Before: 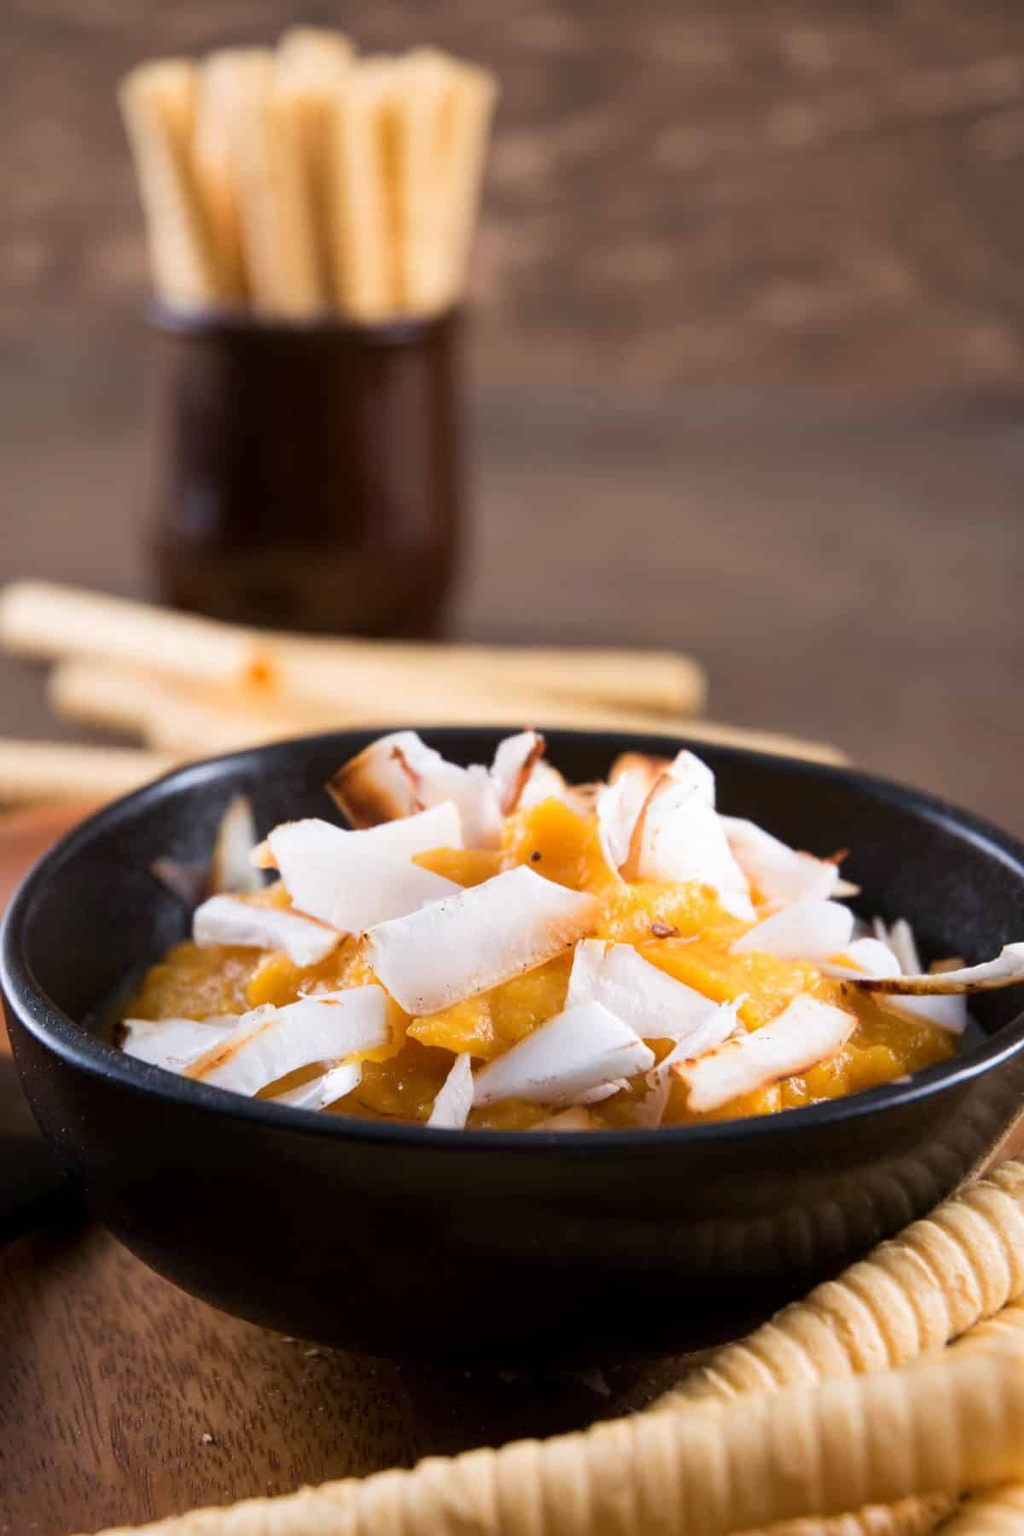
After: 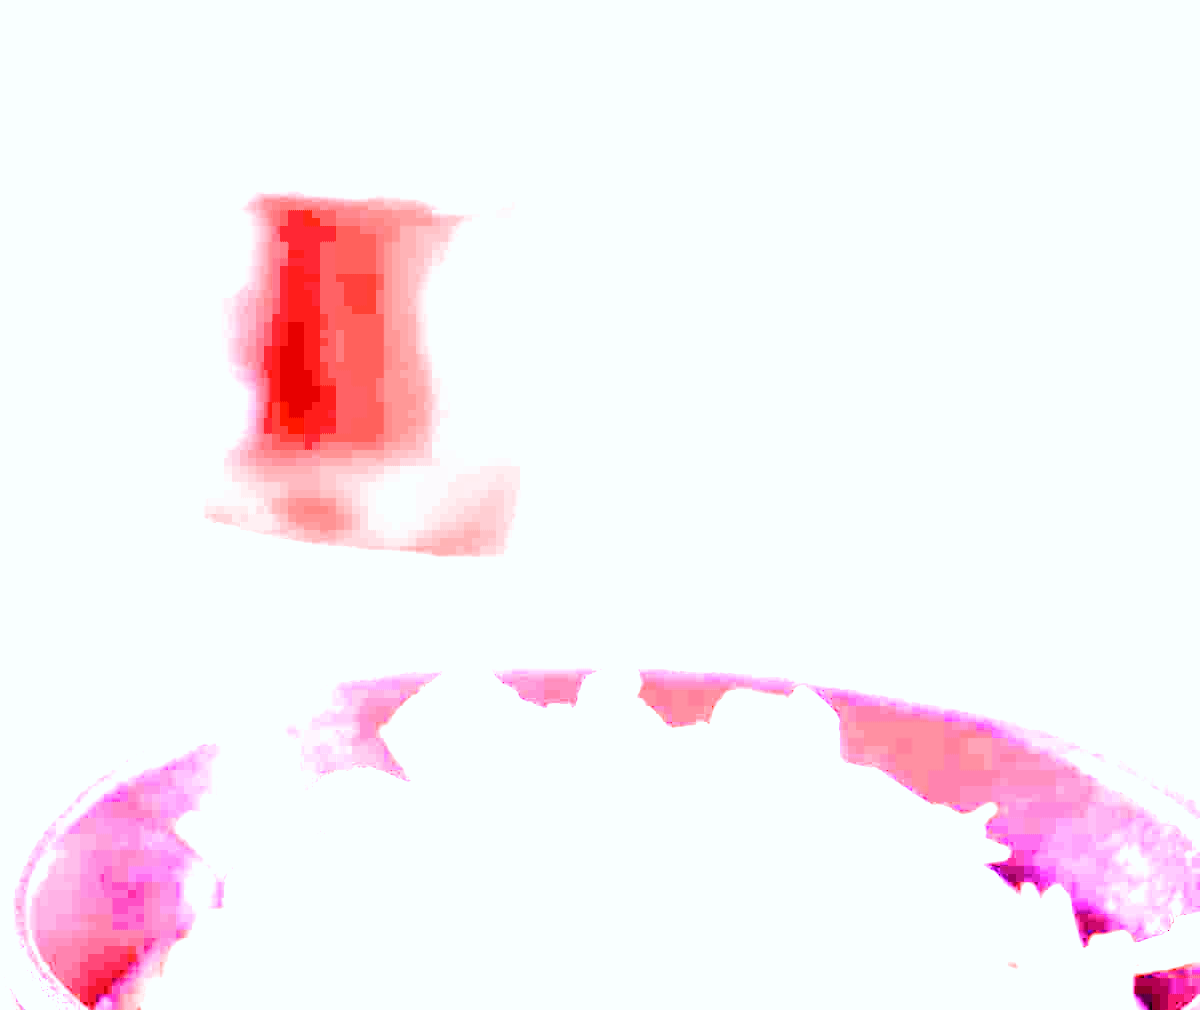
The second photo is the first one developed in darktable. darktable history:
crop and rotate: top 10.605%, bottom 33.274%
exposure: black level correction -0.001, exposure 0.9 EV, compensate exposure bias true, compensate highlight preservation false
filmic rgb: black relative exposure -4.93 EV, white relative exposure 2.84 EV, hardness 3.72
white balance: red 8, blue 8
color correction: highlights a* -2.73, highlights b* -2.09, shadows a* 2.41, shadows b* 2.73
tone curve: curves: ch0 [(0, 0.013) (0.036, 0.045) (0.274, 0.286) (0.566, 0.623) (0.794, 0.827) (1, 0.953)]; ch1 [(0, 0) (0.389, 0.403) (0.462, 0.48) (0.499, 0.5) (0.524, 0.527) (0.57, 0.599) (0.626, 0.65) (0.761, 0.781) (1, 1)]; ch2 [(0, 0) (0.464, 0.478) (0.5, 0.501) (0.533, 0.542) (0.599, 0.613) (0.704, 0.731) (1, 1)], color space Lab, independent channels, preserve colors none
levels: mode automatic
